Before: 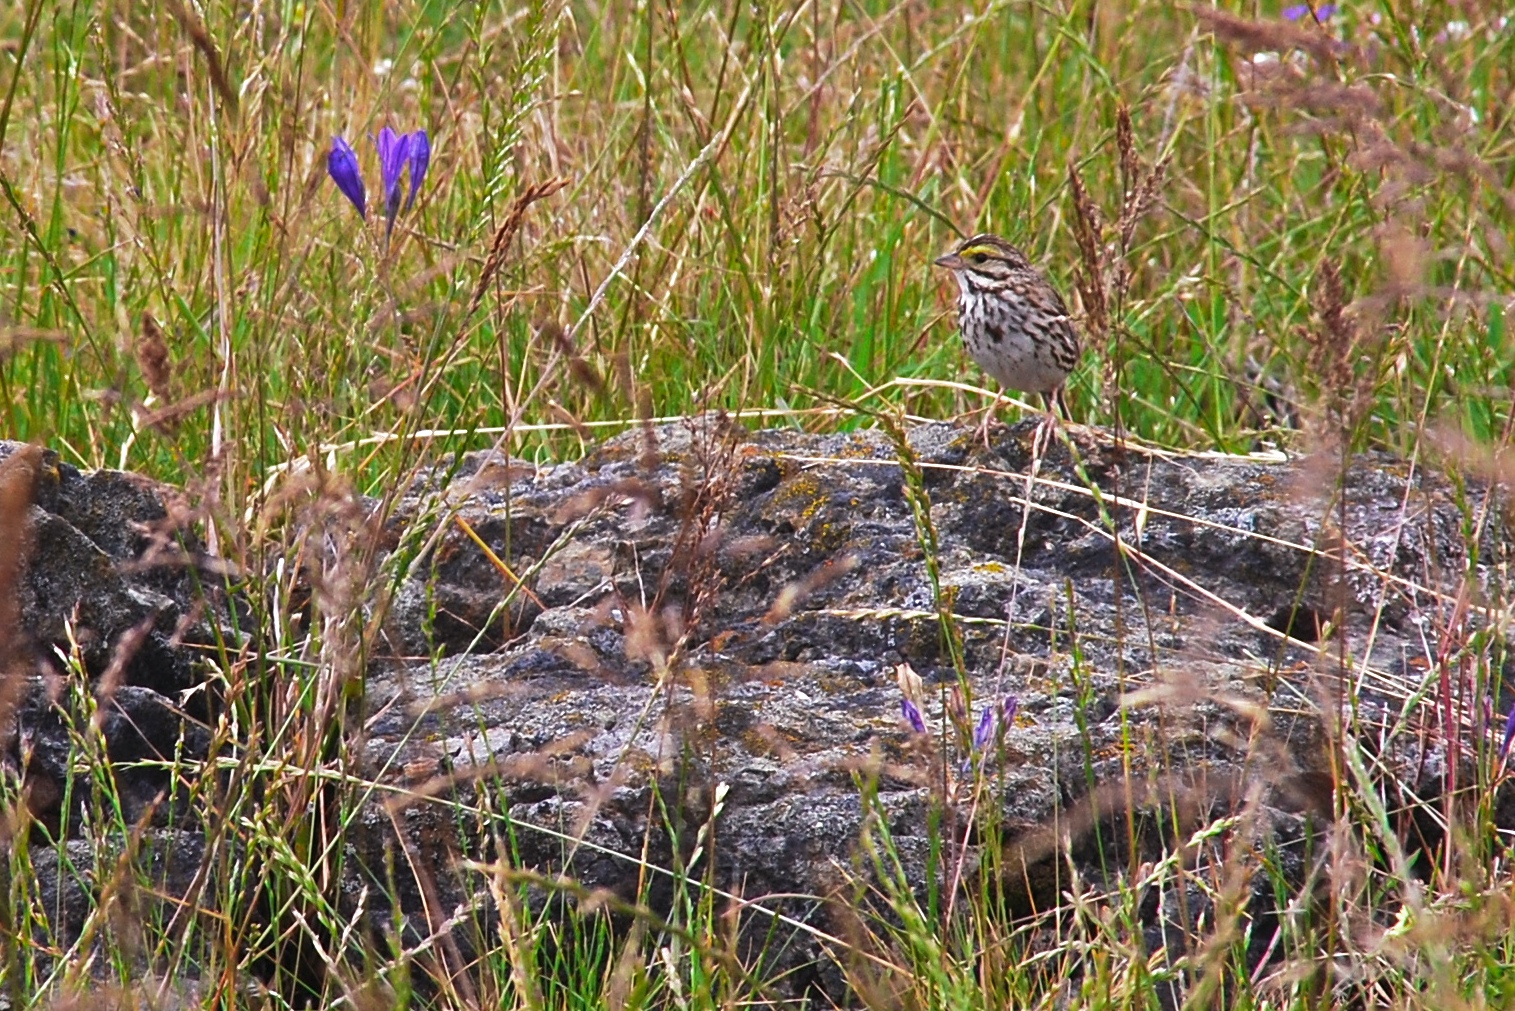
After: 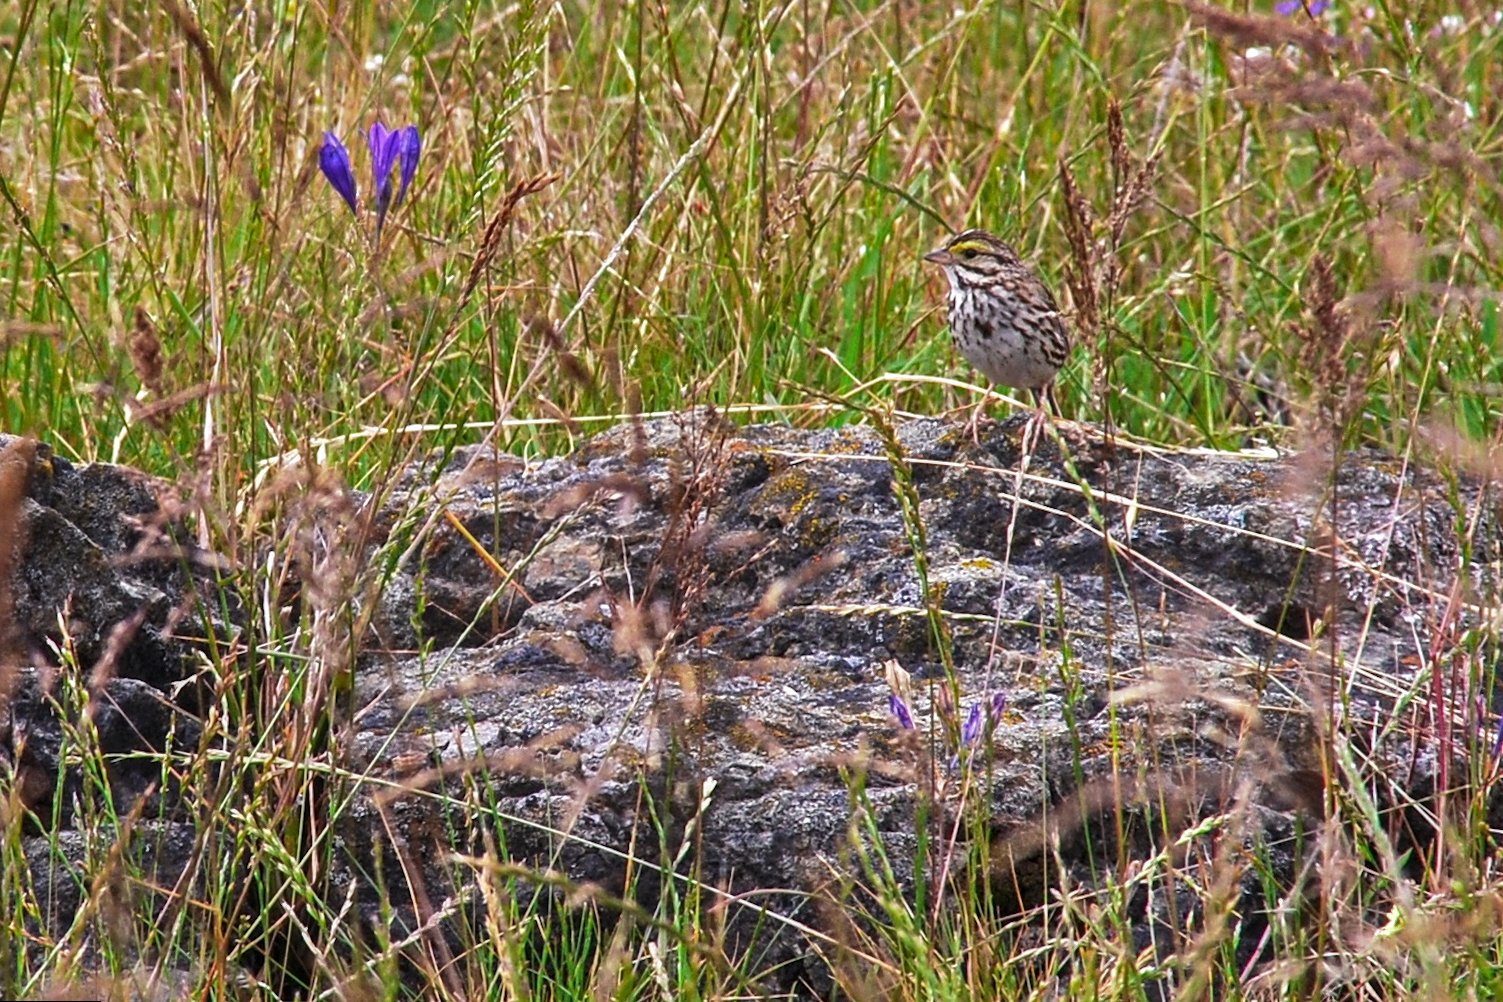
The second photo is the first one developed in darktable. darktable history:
rotate and perspective: rotation 0.192°, lens shift (horizontal) -0.015, crop left 0.005, crop right 0.996, crop top 0.006, crop bottom 0.99
shadows and highlights: shadows 19.13, highlights -83.41, soften with gaussian
local contrast: on, module defaults
